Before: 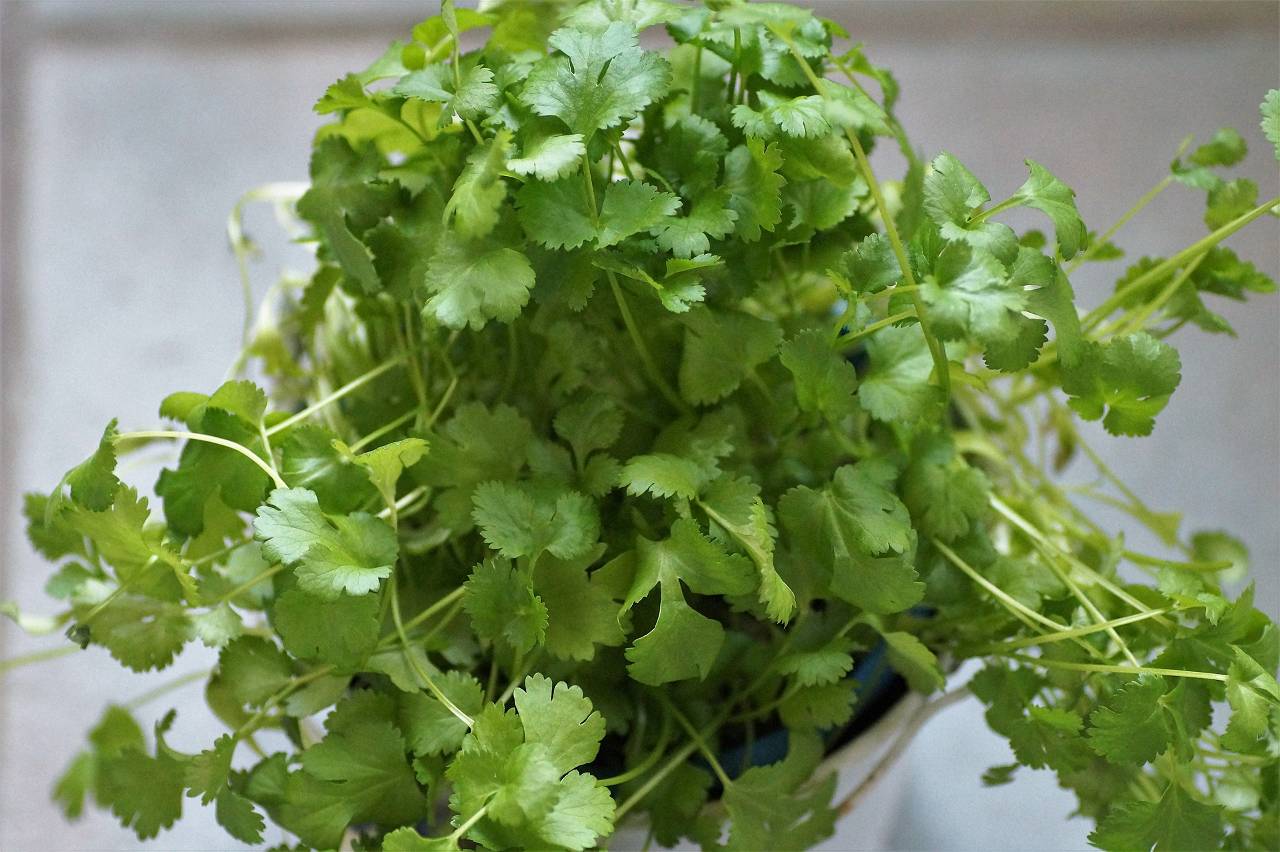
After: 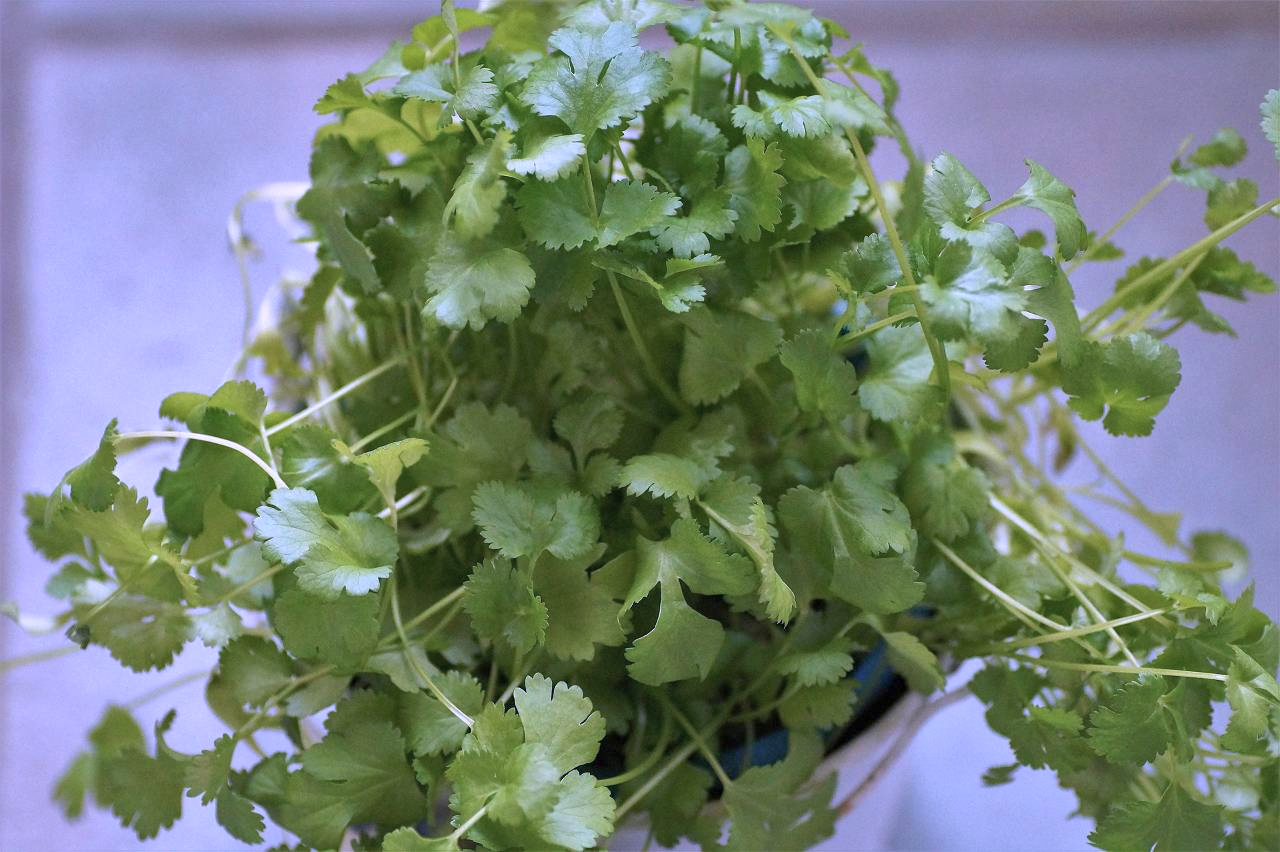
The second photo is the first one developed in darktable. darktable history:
shadows and highlights: on, module defaults
white balance: red 0.967, blue 1.119, emerald 0.756
color correction: highlights a* 15.03, highlights b* -25.07
